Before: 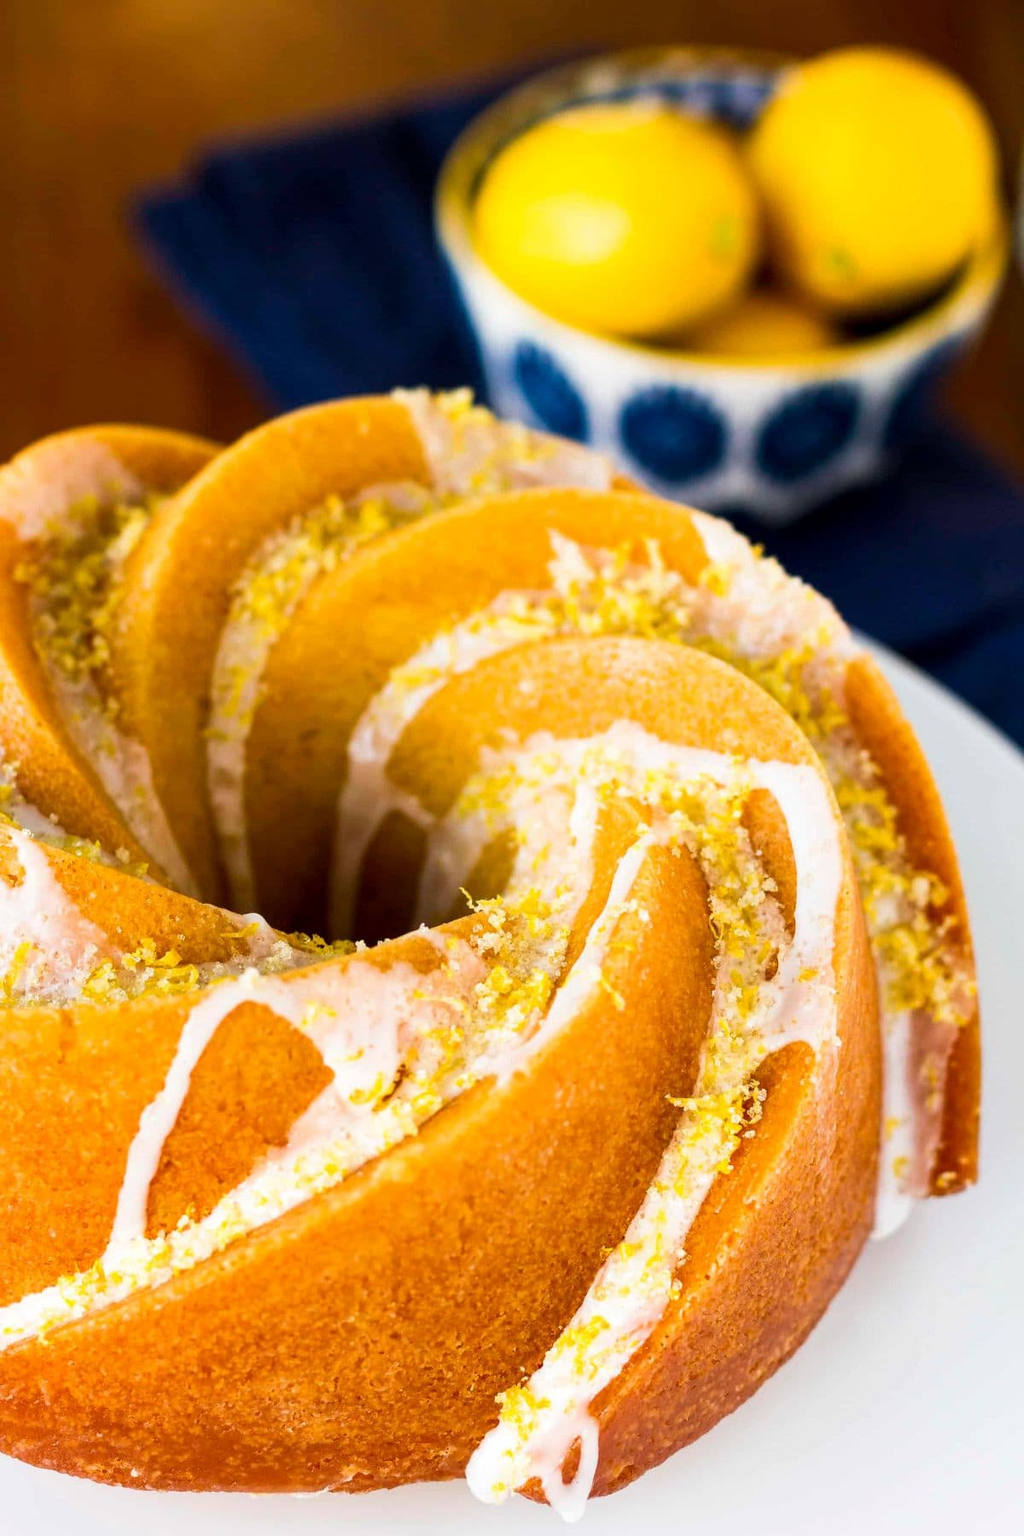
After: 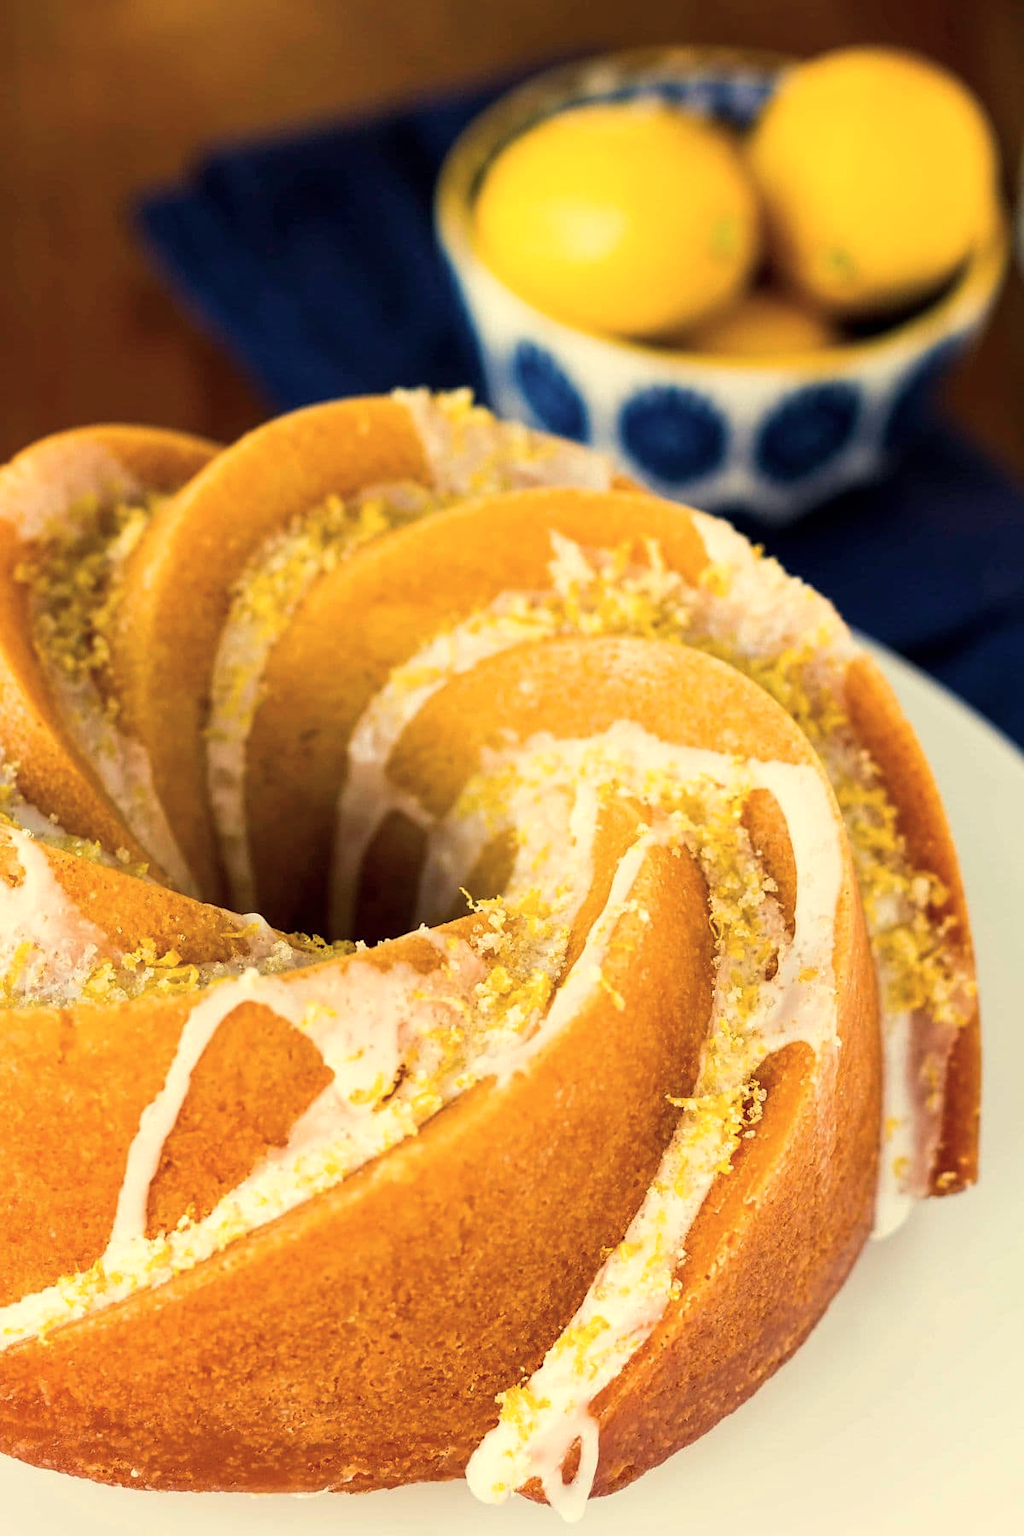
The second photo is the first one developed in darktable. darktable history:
color balance rgb: shadows lift › chroma 2%, shadows lift › hue 263°, highlights gain › chroma 8%, highlights gain › hue 84°, linear chroma grading › global chroma -15%, saturation formula JzAzBz (2021)
sharpen: amount 0.2
